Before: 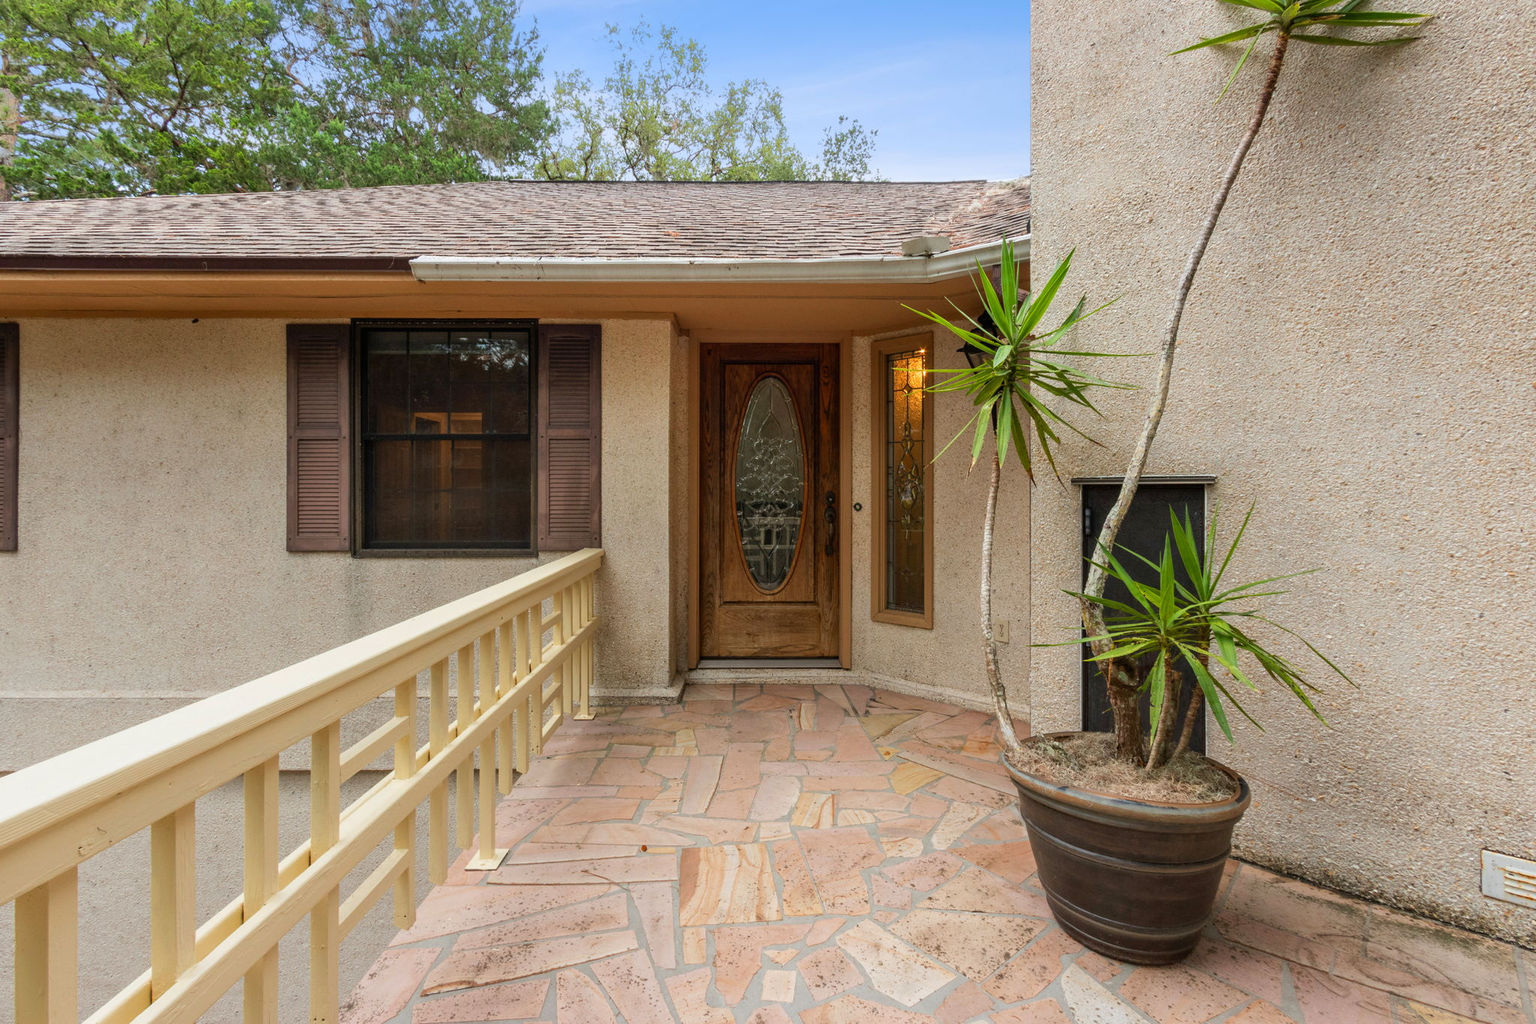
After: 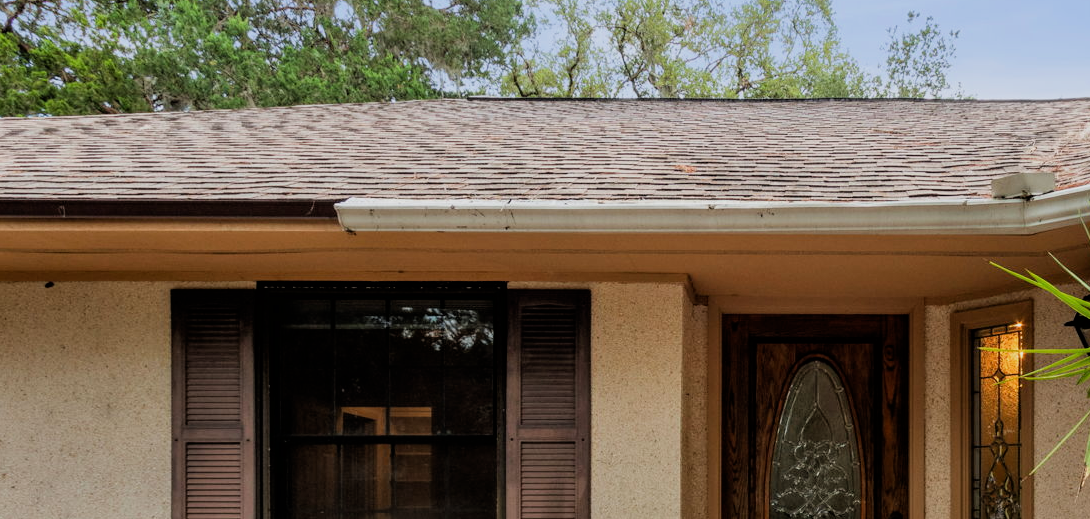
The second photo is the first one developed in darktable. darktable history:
crop: left 10.308%, top 10.505%, right 36.427%, bottom 51.433%
exposure: compensate exposure bias true, compensate highlight preservation false
filmic rgb: black relative exposure -7.72 EV, white relative exposure 4.42 EV, threshold 5.99 EV, hardness 3.76, latitude 49.68%, contrast 1.1, enable highlight reconstruction true
